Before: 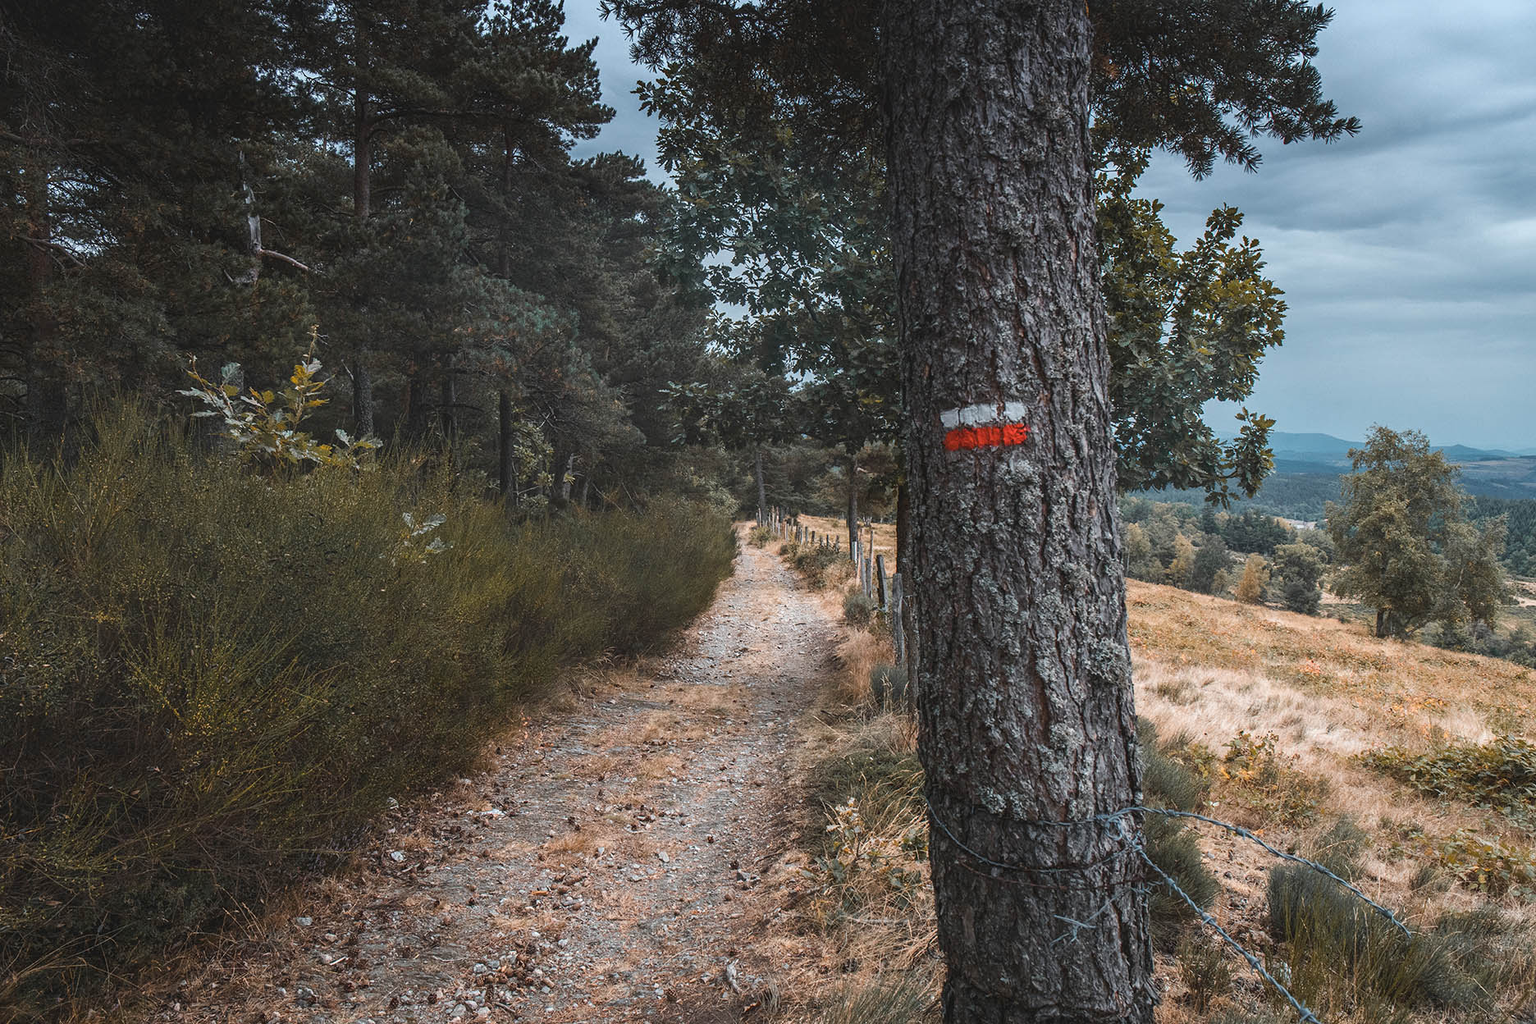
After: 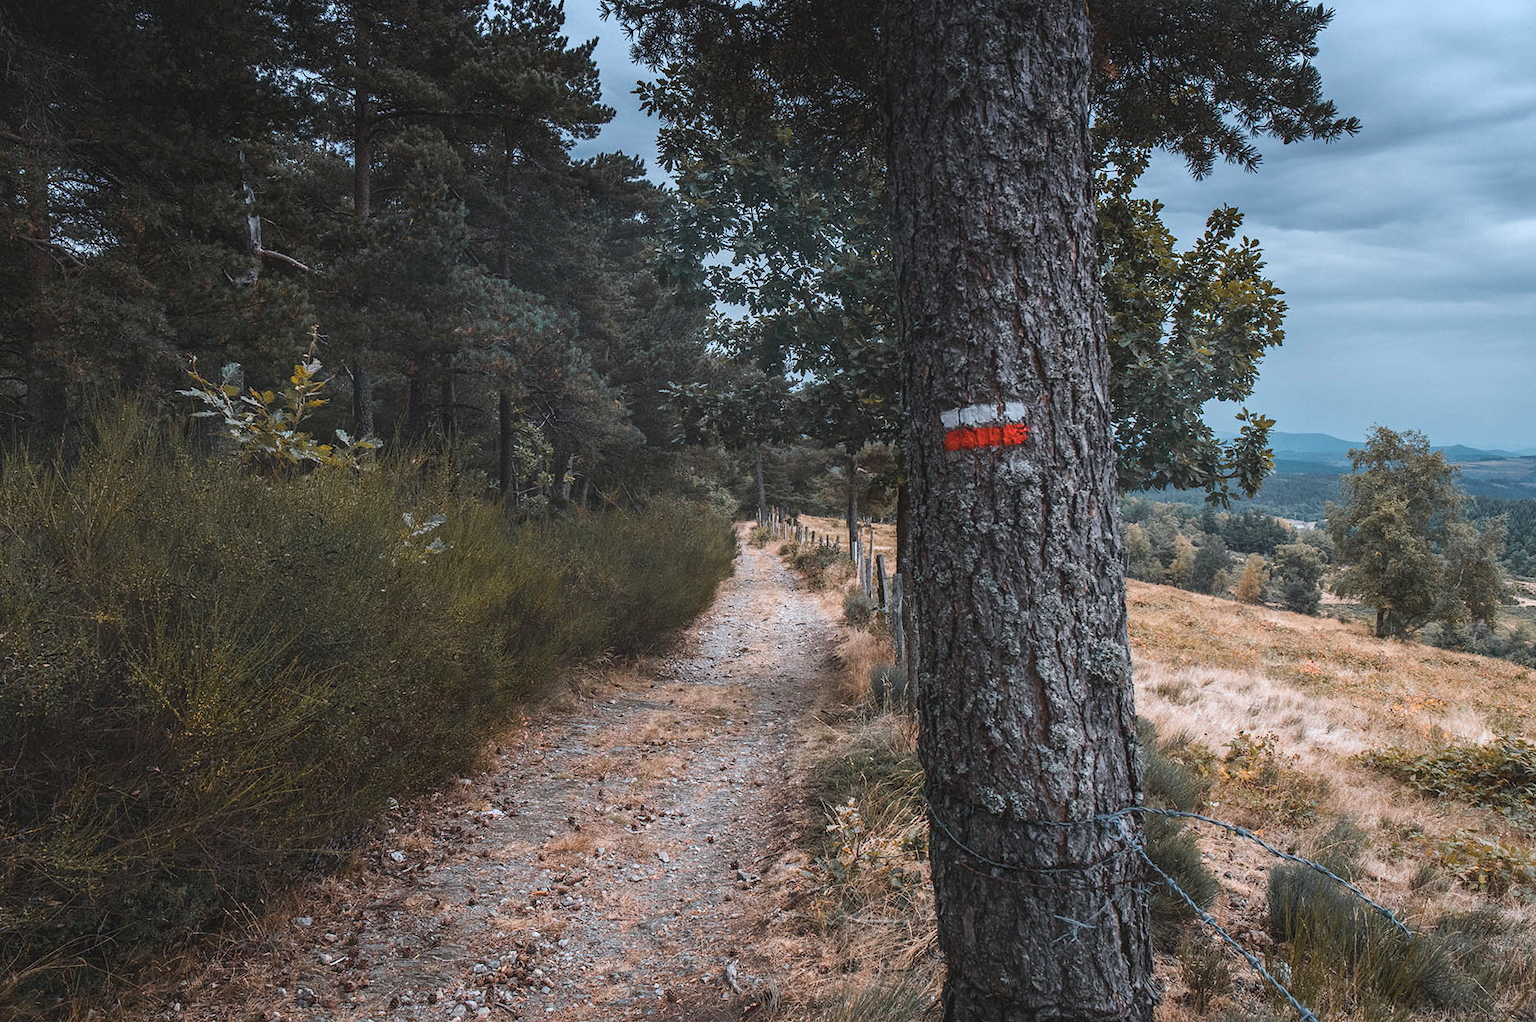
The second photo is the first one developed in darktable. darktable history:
color correction: highlights a* -0.137, highlights b* -5.91, shadows a* -0.137, shadows b* -0.137
crop: top 0.05%, bottom 0.098%
